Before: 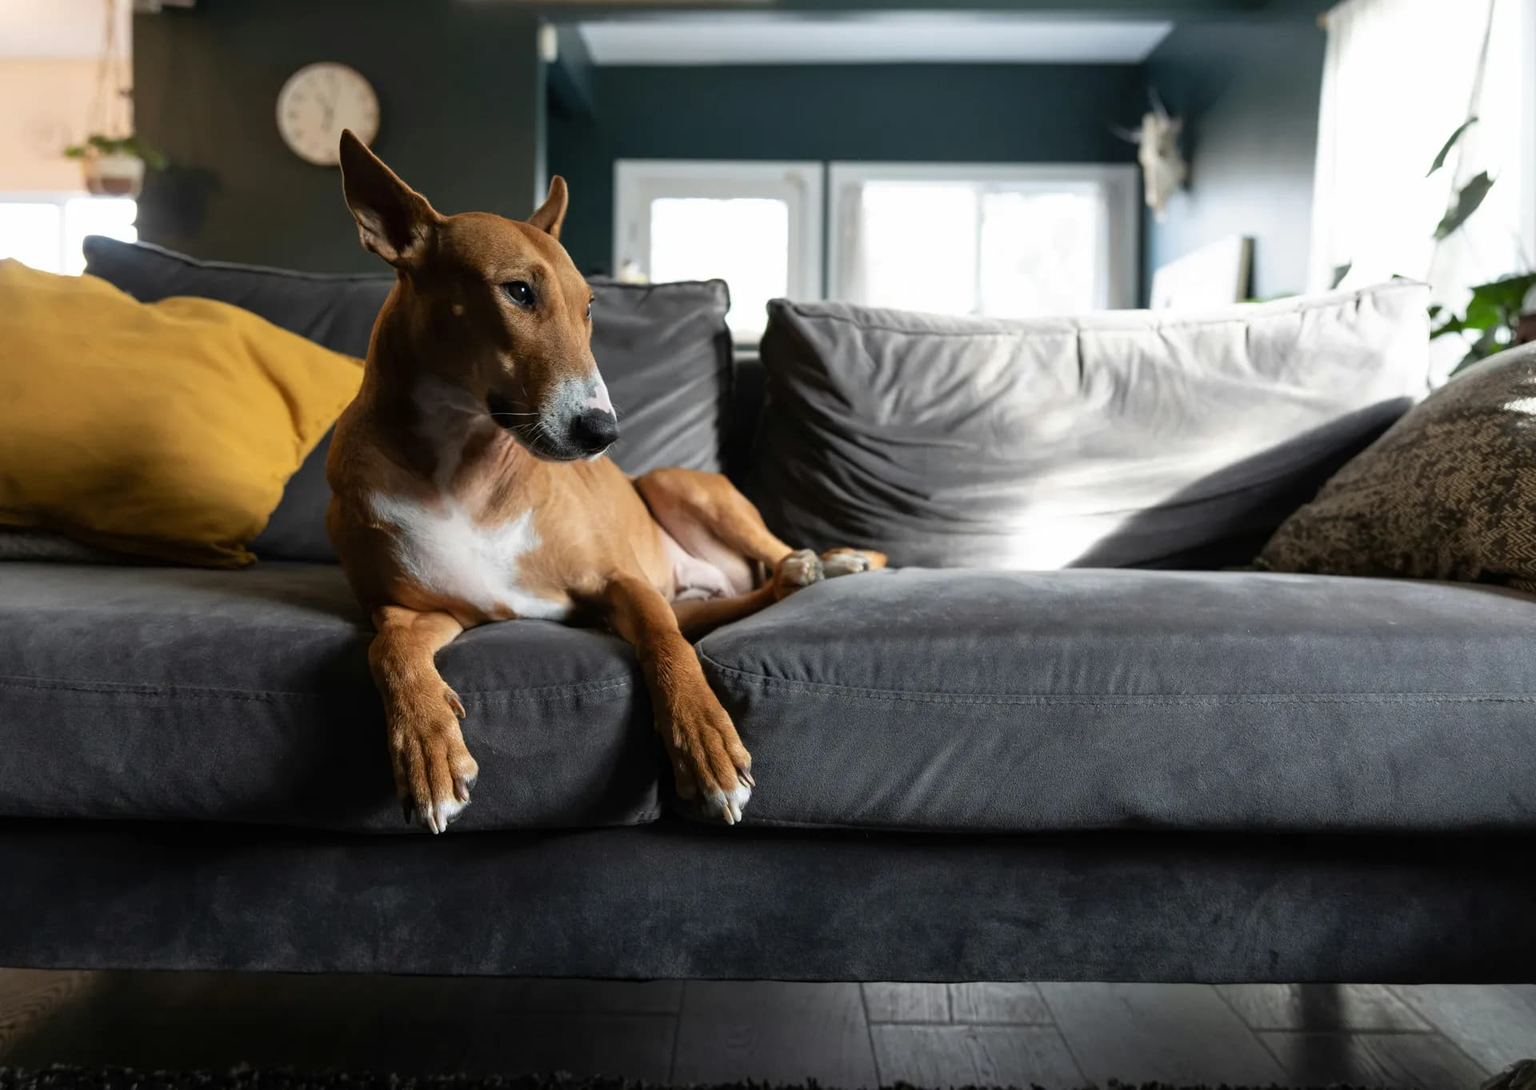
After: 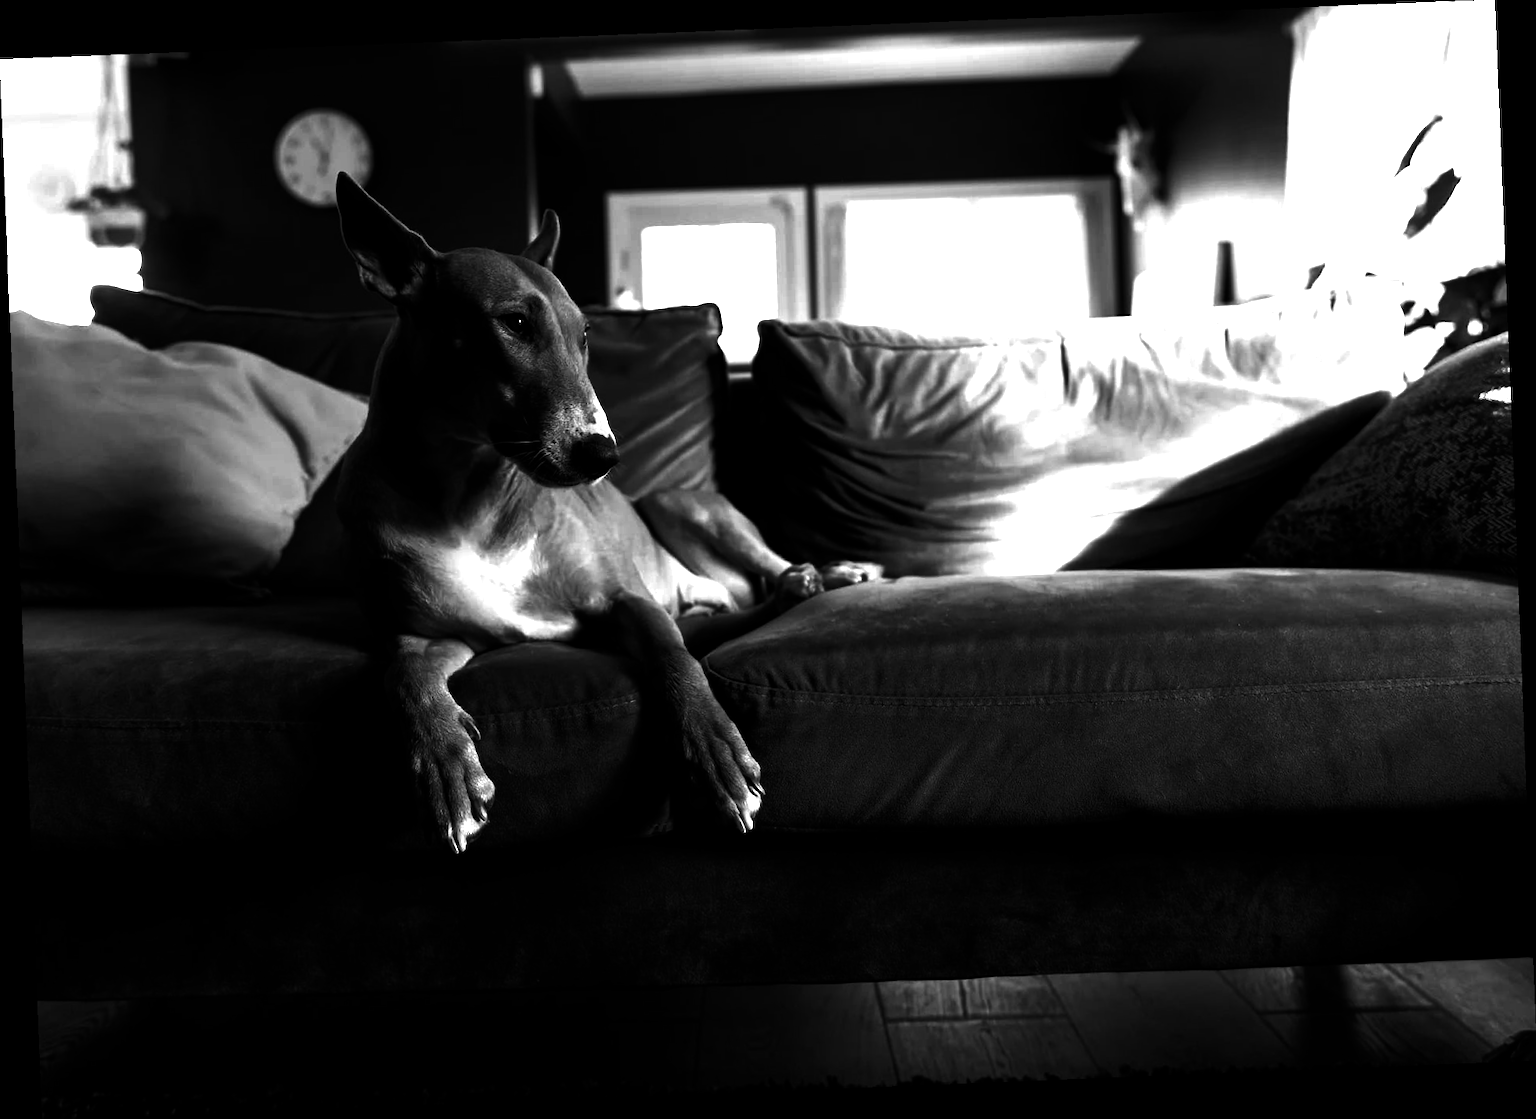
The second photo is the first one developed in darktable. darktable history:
contrast brightness saturation: contrast 0.02, brightness -1, saturation -1
white balance: red 1.123, blue 0.83
exposure: black level correction -0.002, exposure 0.54 EV, compensate highlight preservation false
rotate and perspective: rotation -2.29°, automatic cropping off
